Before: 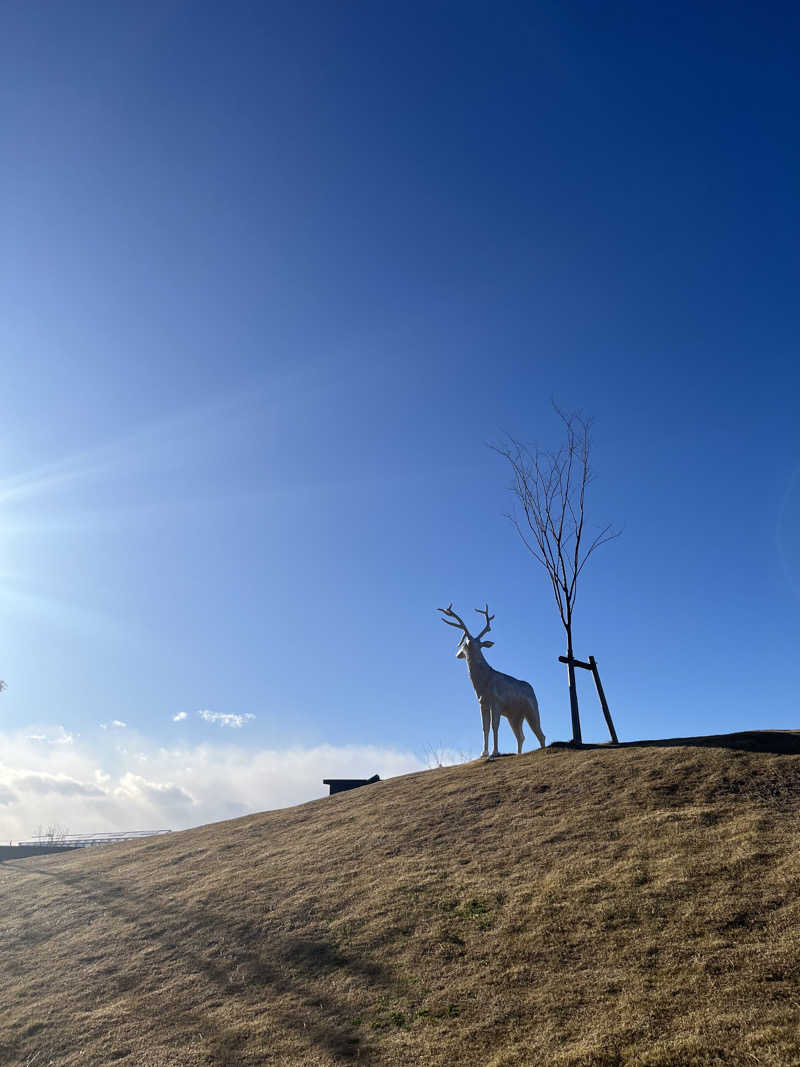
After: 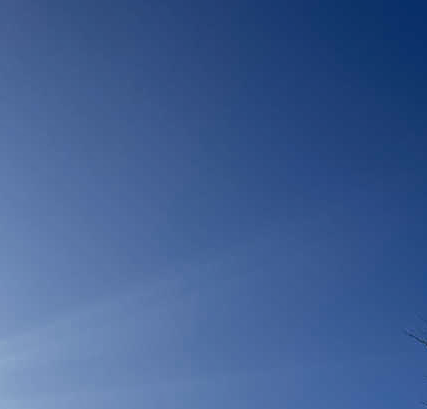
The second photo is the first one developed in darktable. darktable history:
crop: left 10.174%, top 10.539%, right 36.399%, bottom 51.124%
exposure: black level correction 0.001, compensate highlight preservation false
contrast brightness saturation: contrast 0.1, brightness 0.04, saturation 0.088
local contrast: on, module defaults
sharpen: on, module defaults
color zones: curves: ch0 [(0, 0.499) (0.143, 0.5) (0.286, 0.5) (0.429, 0.476) (0.571, 0.284) (0.714, 0.243) (0.857, 0.449) (1, 0.499)]; ch1 [(0, 0.532) (0.143, 0.645) (0.286, 0.696) (0.429, 0.211) (0.571, 0.504) (0.714, 0.493) (0.857, 0.495) (1, 0.532)]; ch2 [(0, 0.5) (0.143, 0.5) (0.286, 0.427) (0.429, 0.324) (0.571, 0.5) (0.714, 0.5) (0.857, 0.5) (1, 0.5)]
color correction: highlights b* 0.037, saturation 0.831
